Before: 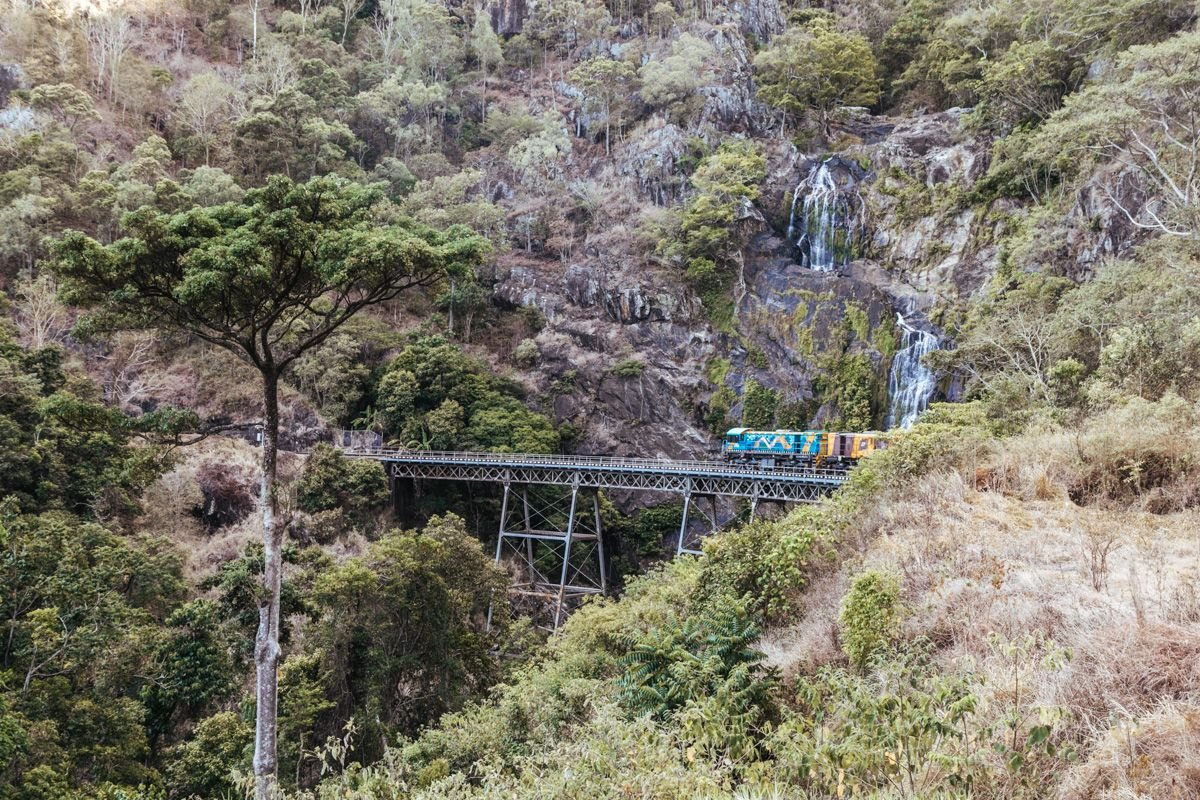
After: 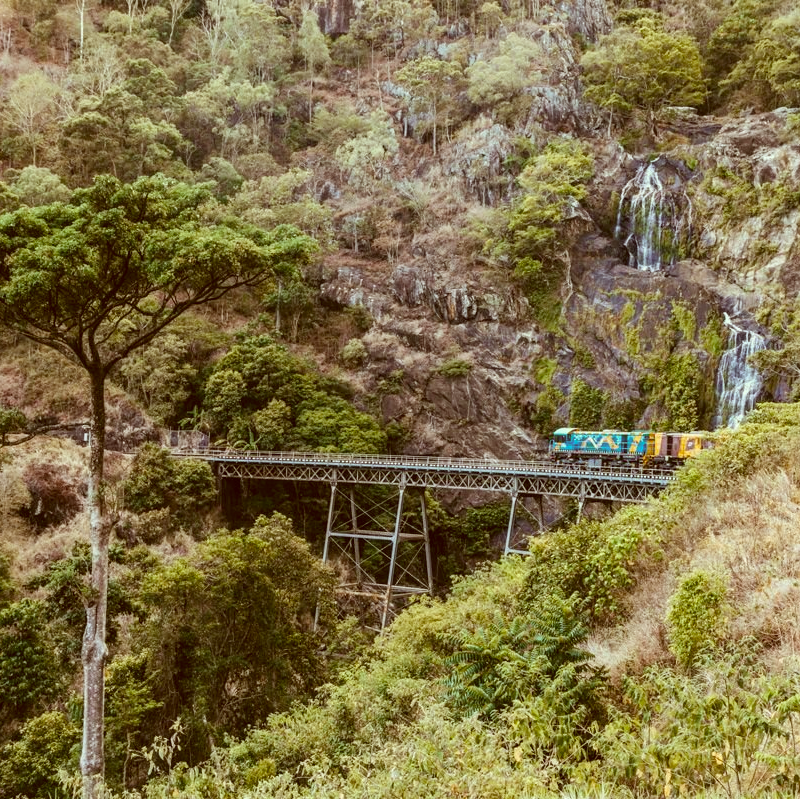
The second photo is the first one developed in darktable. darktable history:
crop and rotate: left 14.448%, right 18.856%
color balance rgb: shadows lift › hue 86.84°, shadows fall-off 102.502%, perceptual saturation grading › global saturation 19.743%, mask middle-gray fulcrum 22.93%, global vibrance 3.729%
color correction: highlights a* -5.59, highlights b* 9.8, shadows a* 9.37, shadows b* 24.74
